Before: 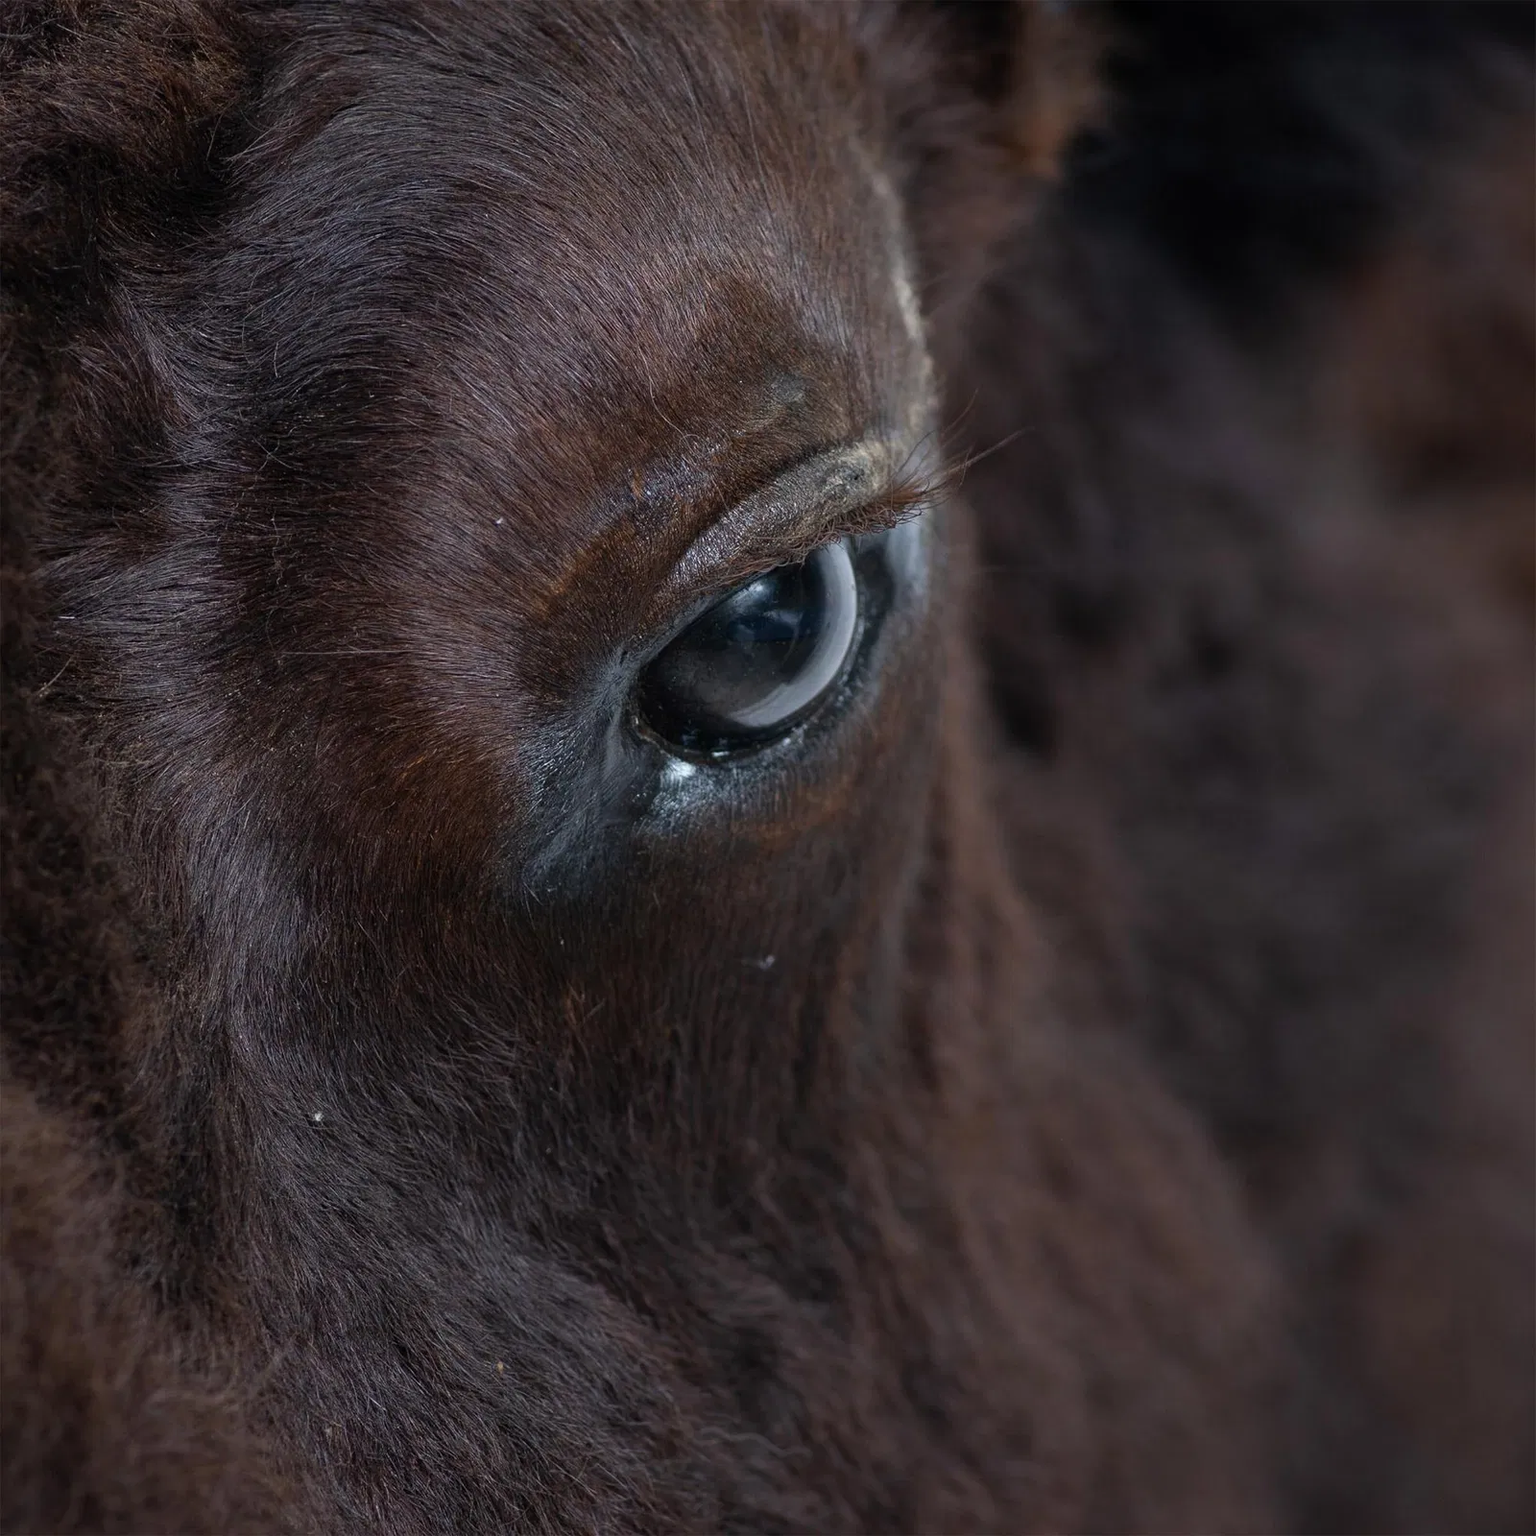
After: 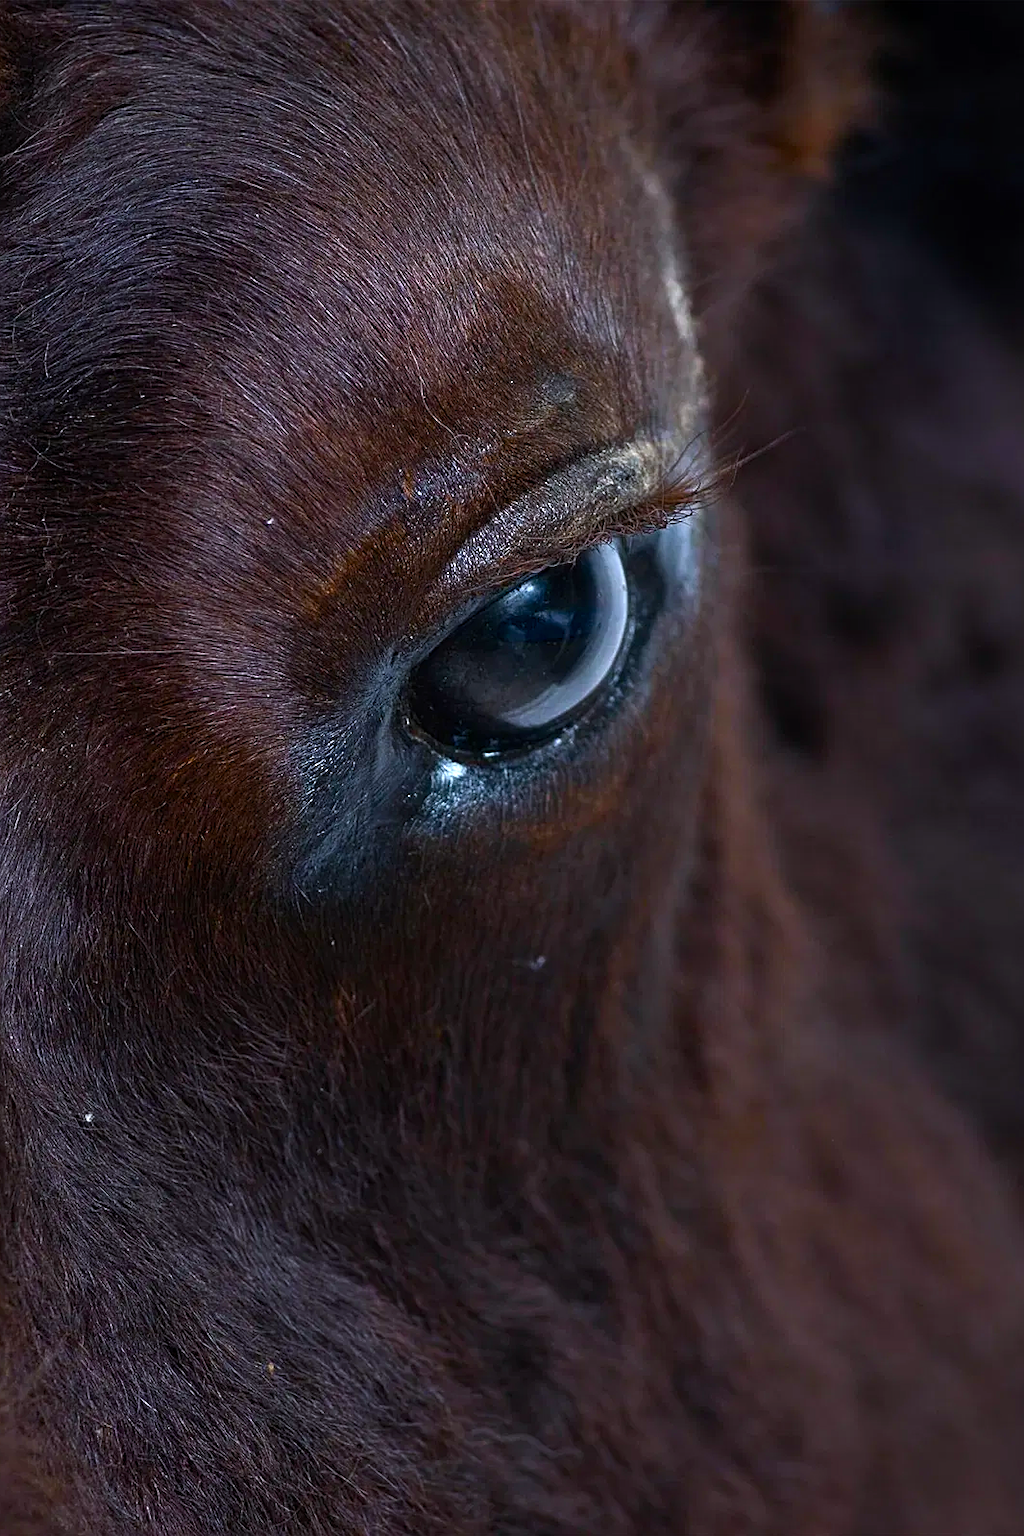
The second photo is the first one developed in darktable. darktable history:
sharpen: on, module defaults
crop and rotate: left 15.055%, right 18.278%
white balance: red 0.974, blue 1.044
color balance rgb: linear chroma grading › global chroma 9%, perceptual saturation grading › global saturation 36%, perceptual saturation grading › shadows 35%, perceptual brilliance grading › global brilliance 15%, perceptual brilliance grading › shadows -35%, global vibrance 15%
